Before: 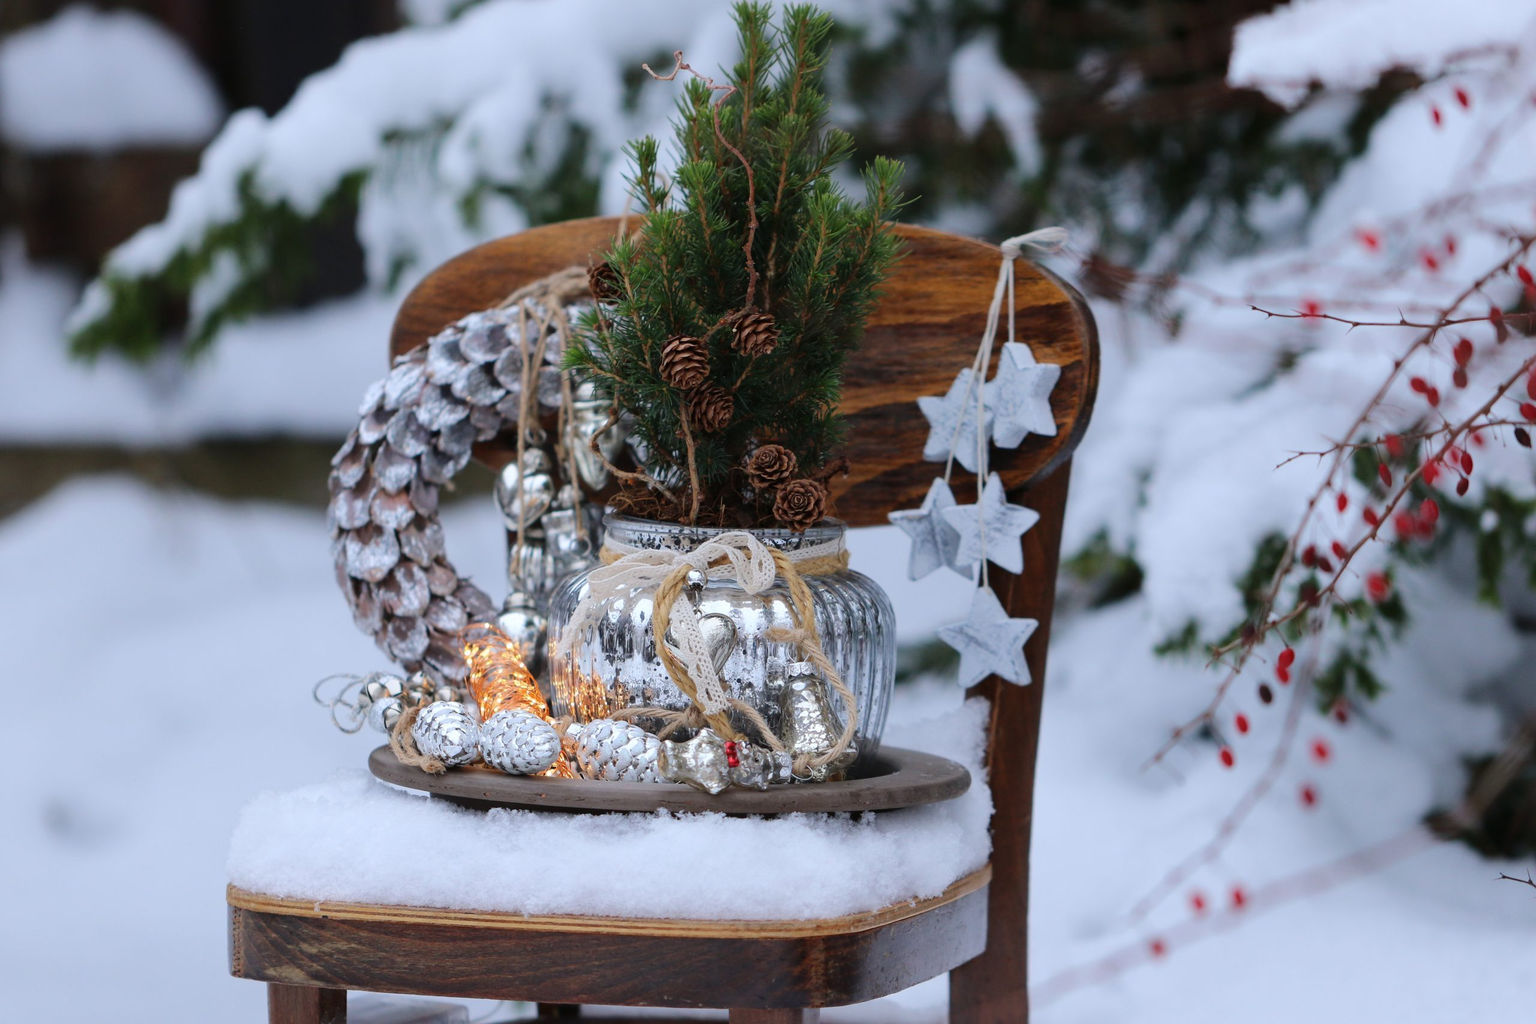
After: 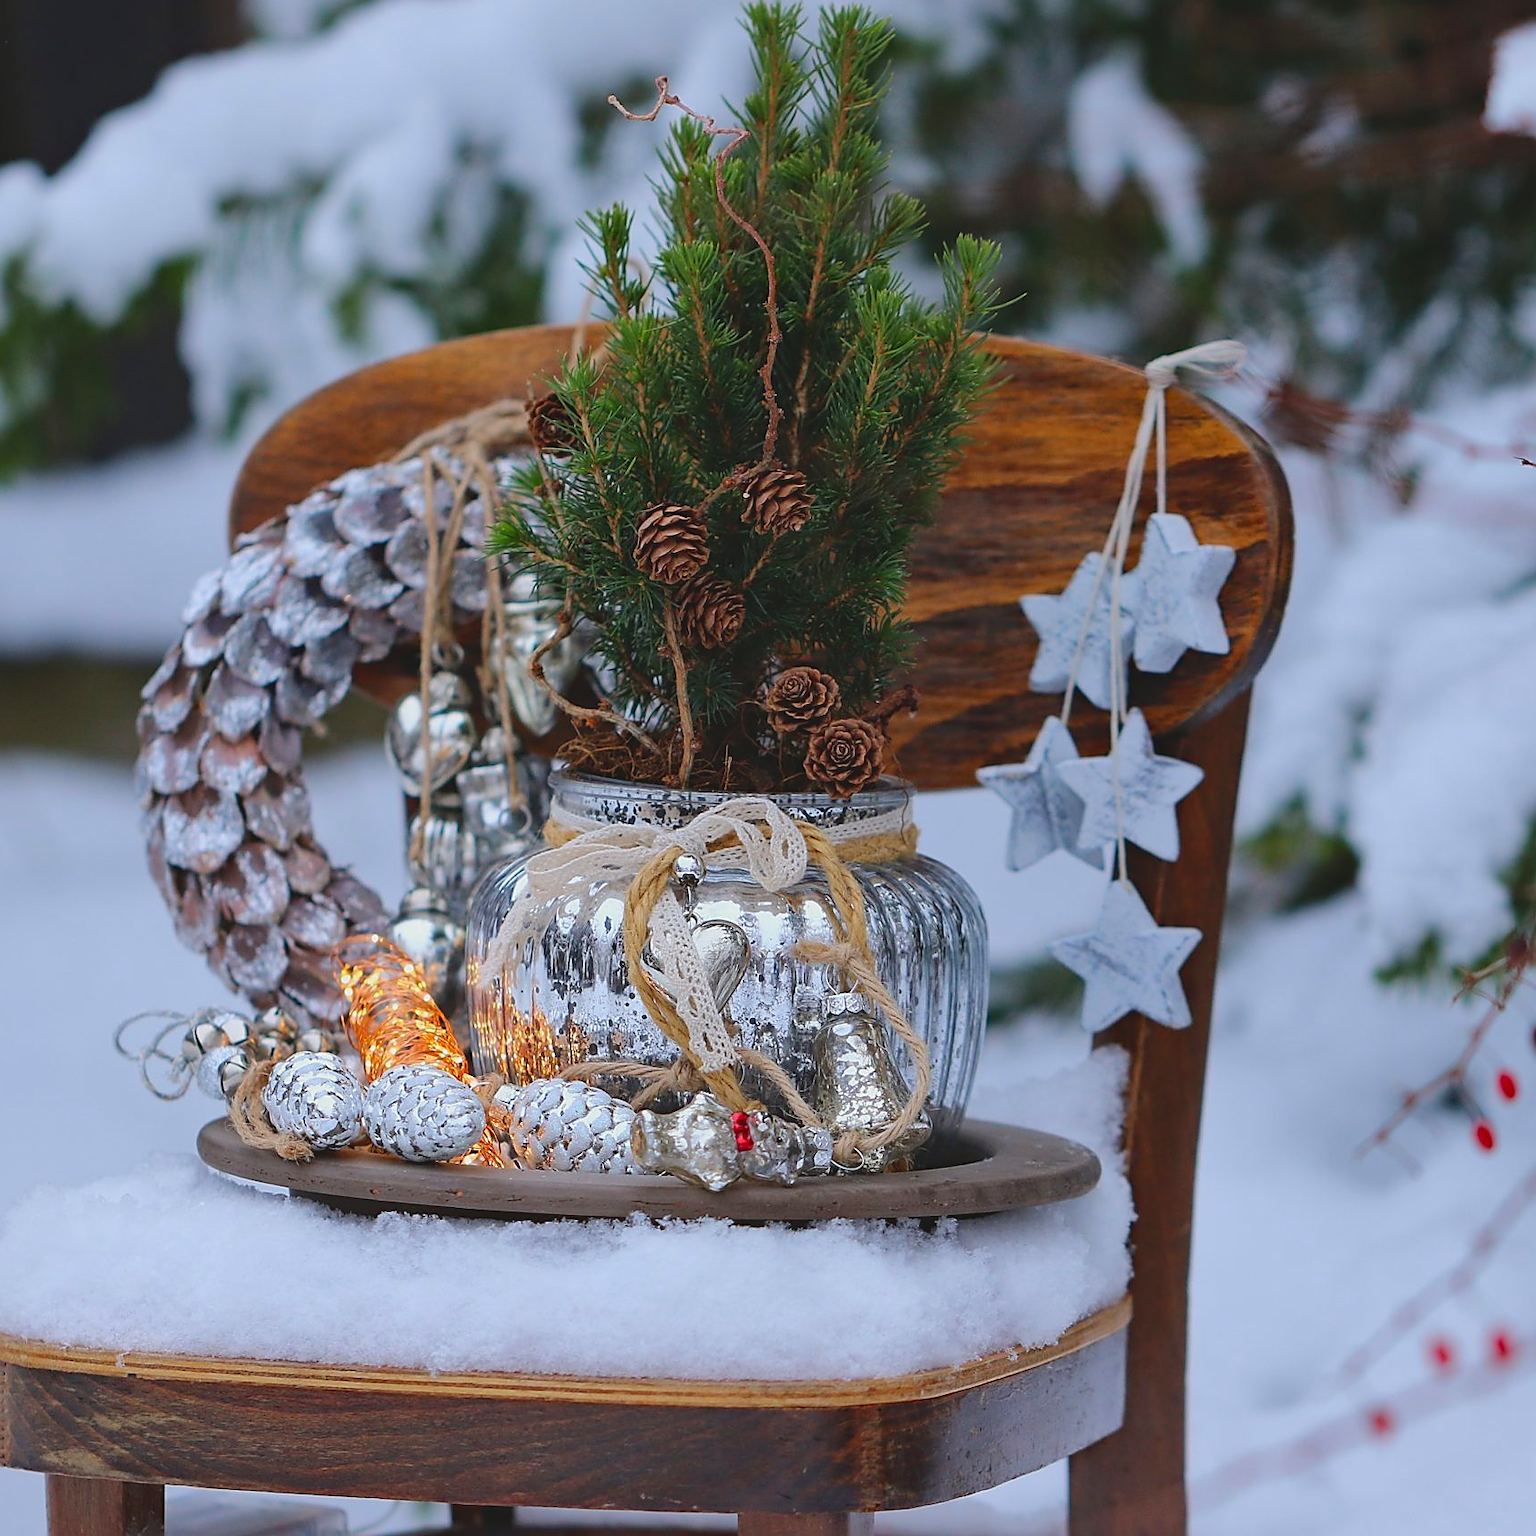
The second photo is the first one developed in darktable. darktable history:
local contrast: mode bilateral grid, contrast 20, coarseness 50, detail 120%, midtone range 0.2
sharpen: radius 1.4, amount 1.25, threshold 0.7
crop and rotate: left 15.446%, right 17.836%
haze removal: strength 0.1, compatibility mode true, adaptive false
contrast brightness saturation: contrast -0.19, saturation 0.19
